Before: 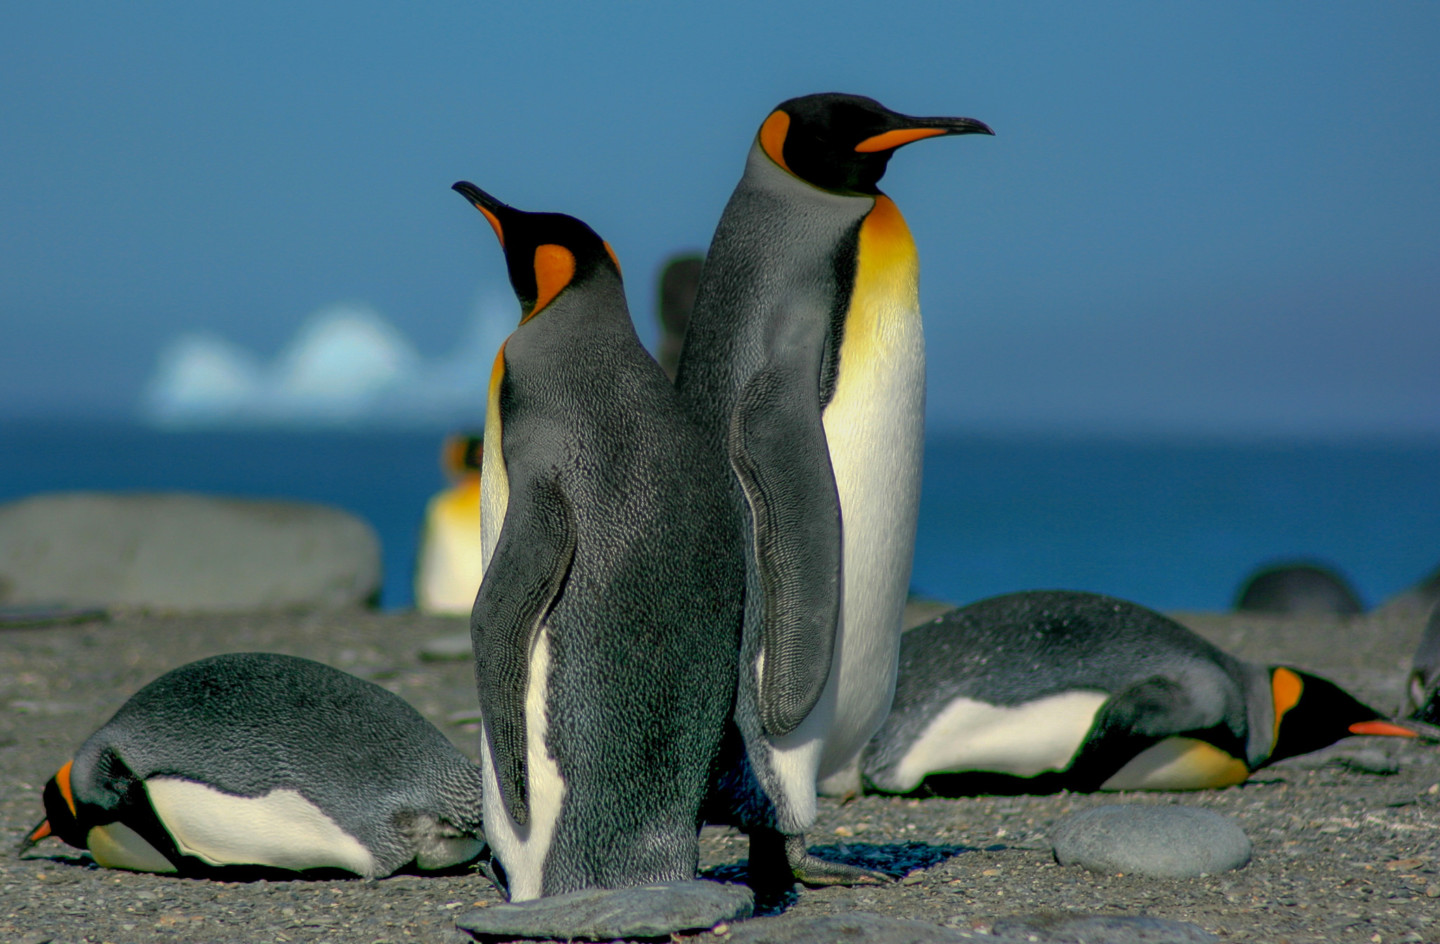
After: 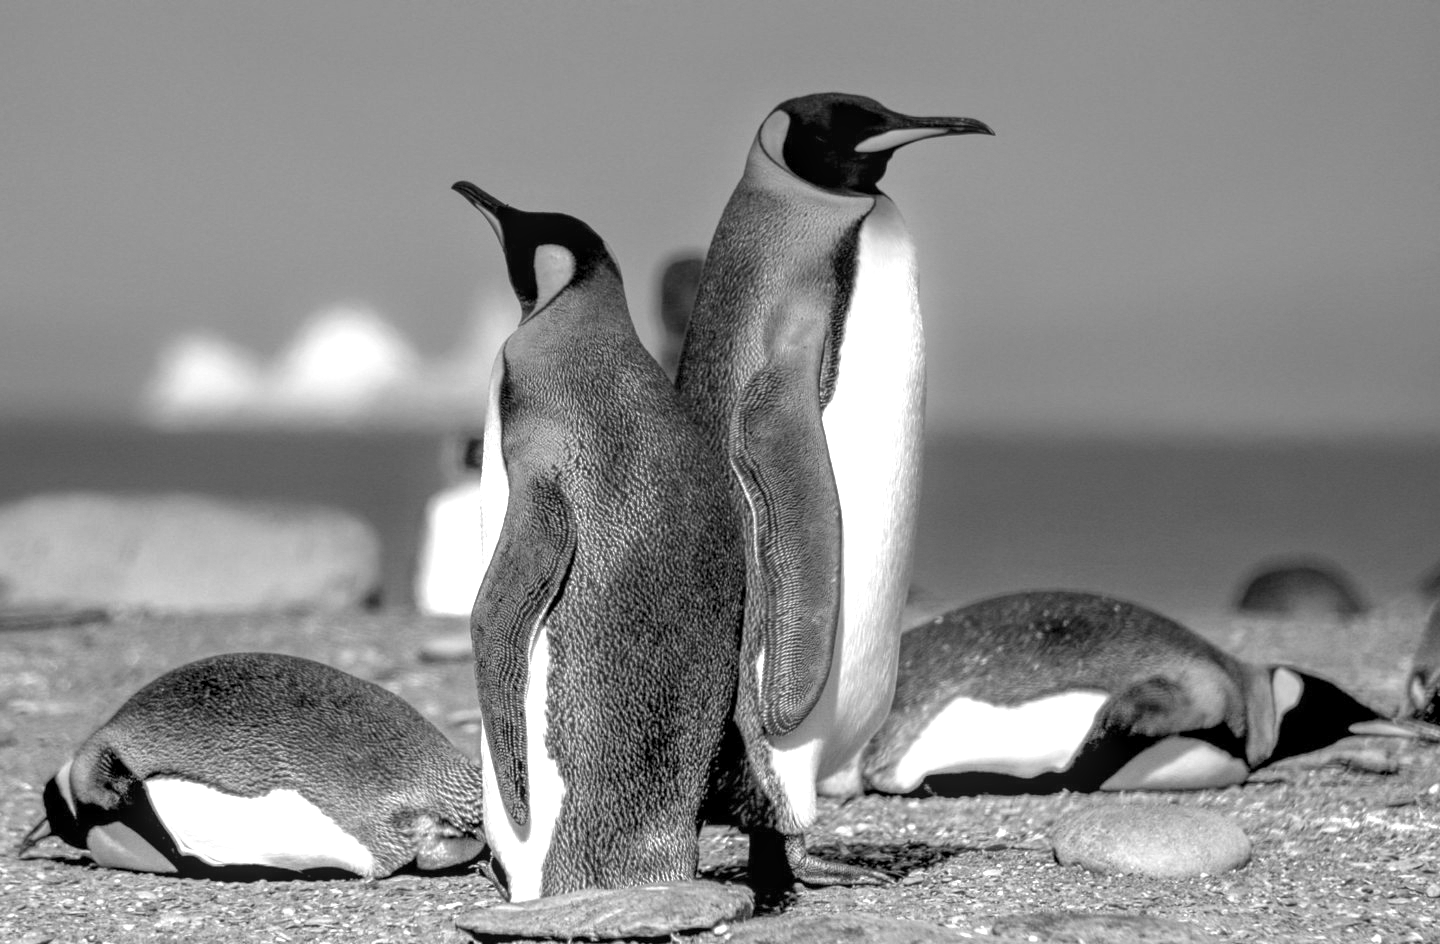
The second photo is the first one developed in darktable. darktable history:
exposure: black level correction 0.001, exposure 1.735 EV, compensate highlight preservation false
local contrast: on, module defaults
monochrome: a 26.22, b 42.67, size 0.8
